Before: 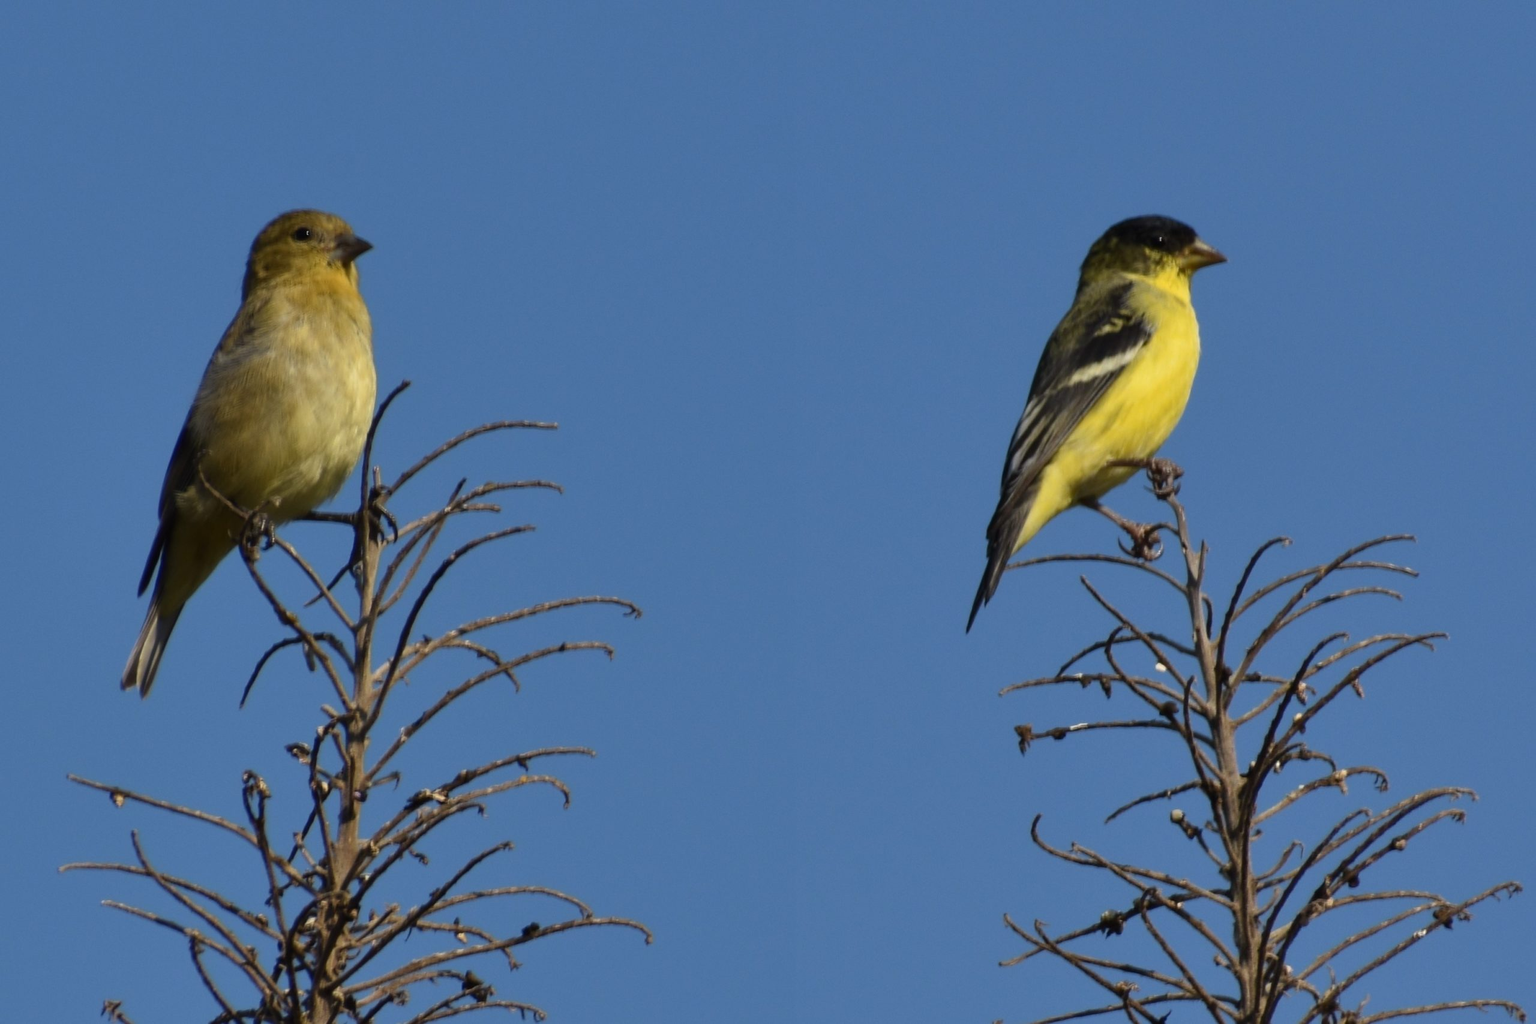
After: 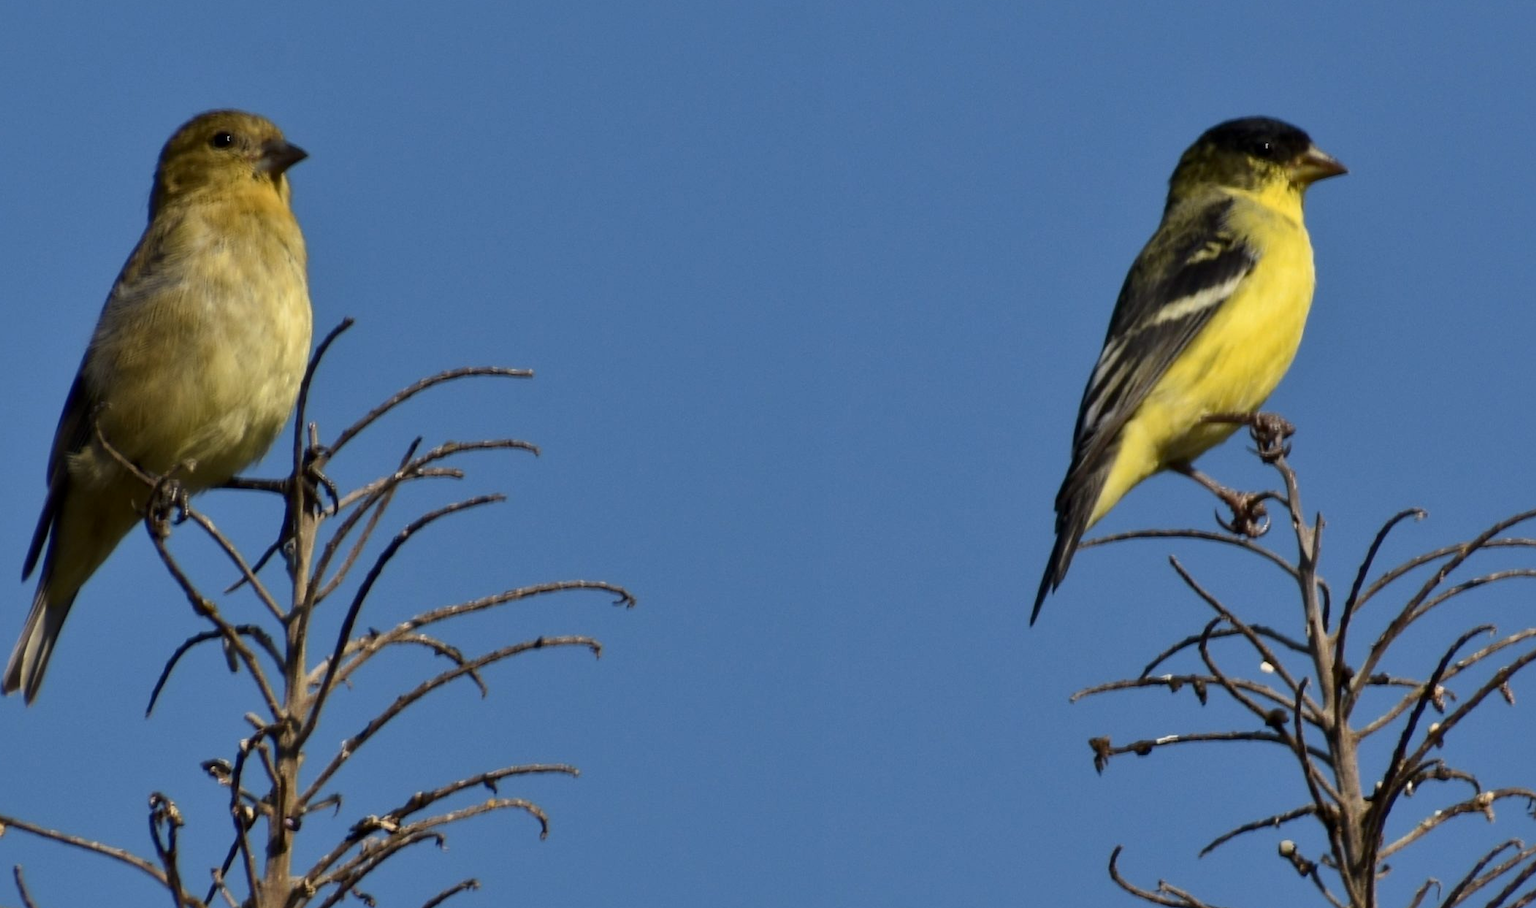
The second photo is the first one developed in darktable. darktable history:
local contrast: mode bilateral grid, contrast 20, coarseness 50, detail 132%, midtone range 0.2
crop: left 7.849%, top 11.683%, right 9.979%, bottom 15.387%
